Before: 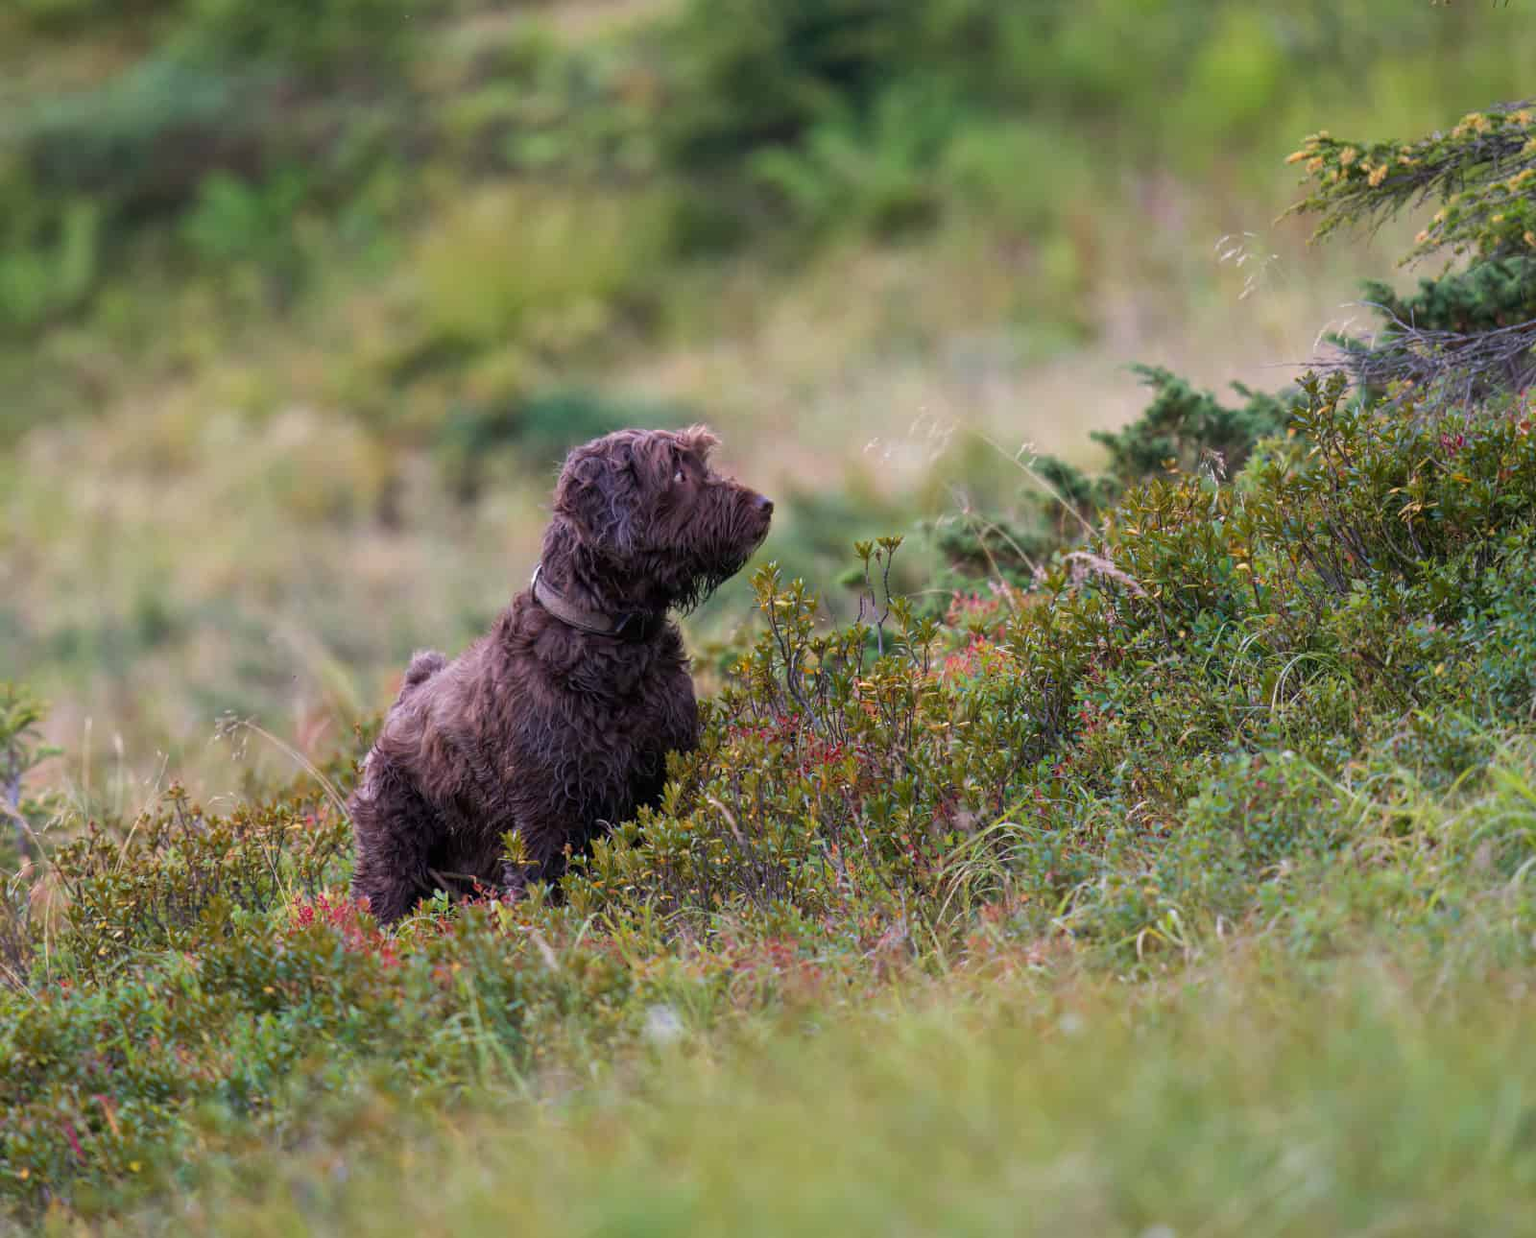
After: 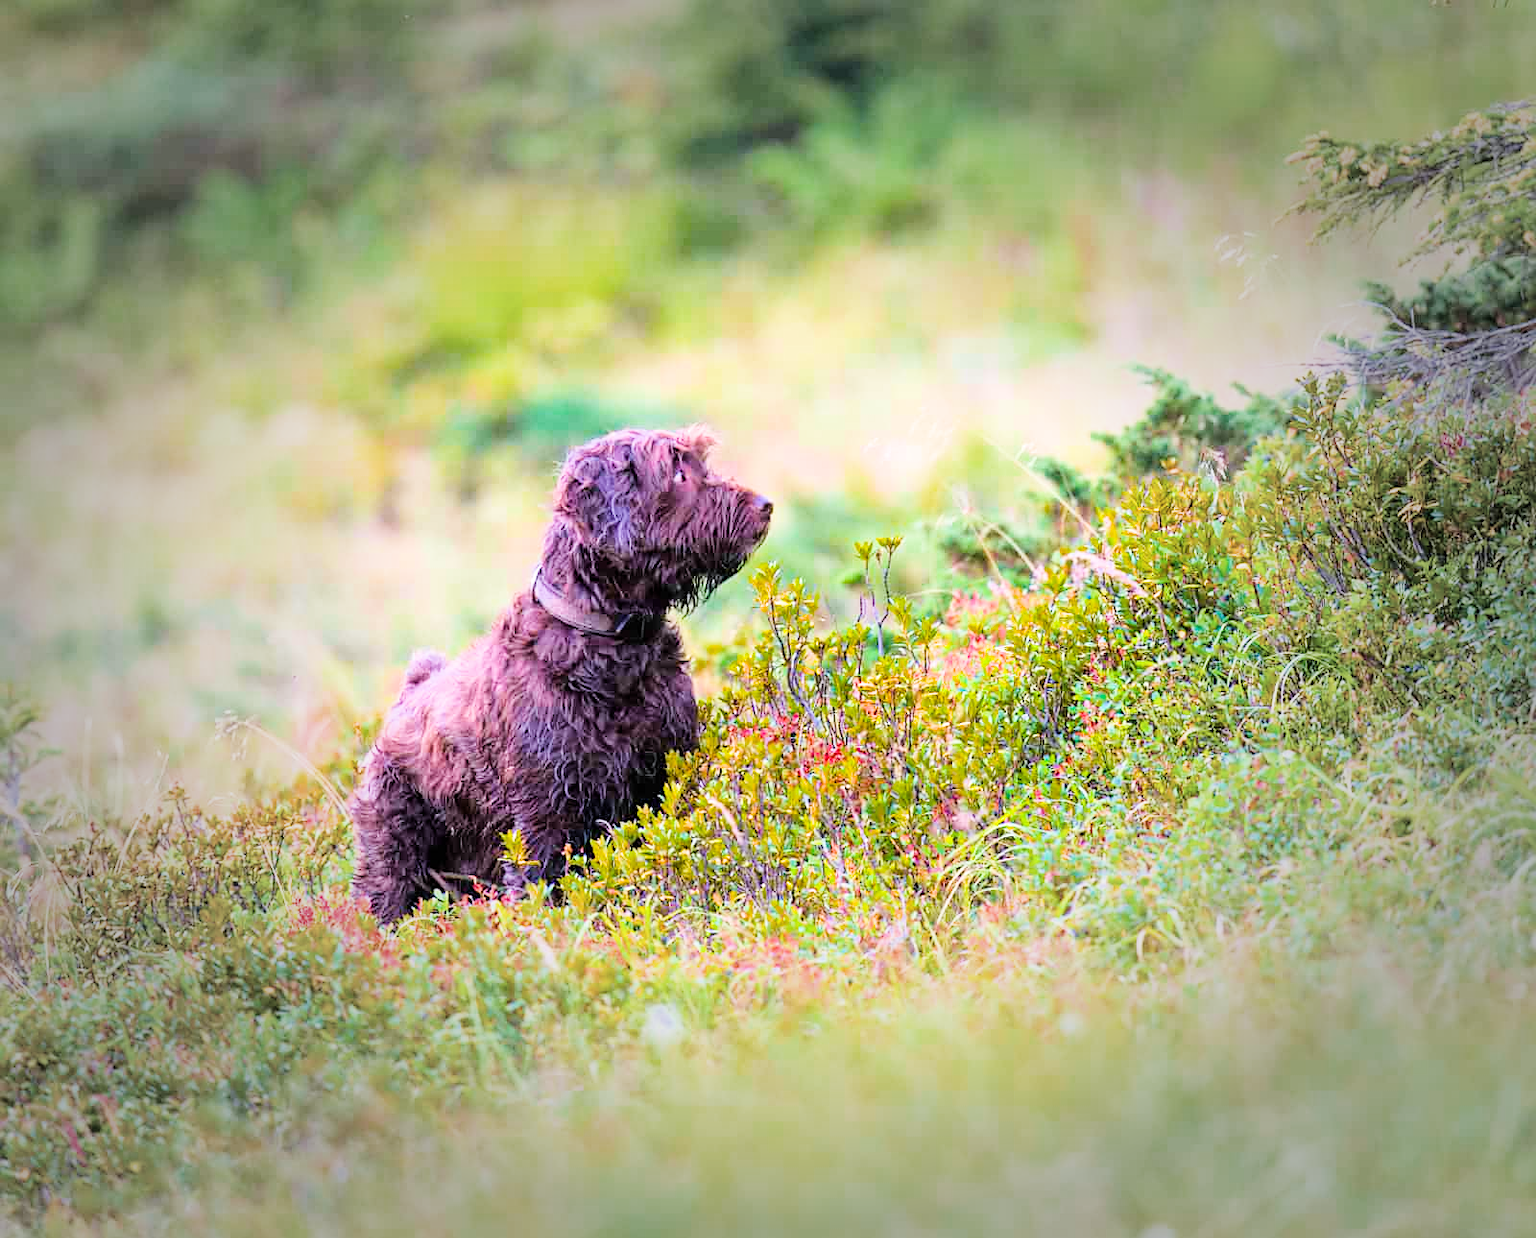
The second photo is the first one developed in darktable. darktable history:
filmic rgb: black relative exposure -7.65 EV, white relative exposure 4.56 EV, hardness 3.61
tone equalizer: -8 EV -0.417 EV, -7 EV -0.389 EV, -6 EV -0.333 EV, -5 EV -0.222 EV, -3 EV 0.222 EV, -2 EV 0.333 EV, -1 EV 0.389 EV, +0 EV 0.417 EV, edges refinement/feathering 500, mask exposure compensation -1.57 EV, preserve details no
velvia: strength 17%
vignetting: fall-off start 48.41%, automatic ratio true, width/height ratio 1.29, unbound false
sharpen: radius 1.864, amount 0.398, threshold 1.271
exposure: black level correction 0, exposure 2 EV, compensate highlight preservation false
color balance rgb: linear chroma grading › global chroma 15%, perceptual saturation grading › global saturation 30%
white balance: red 0.983, blue 1.036
